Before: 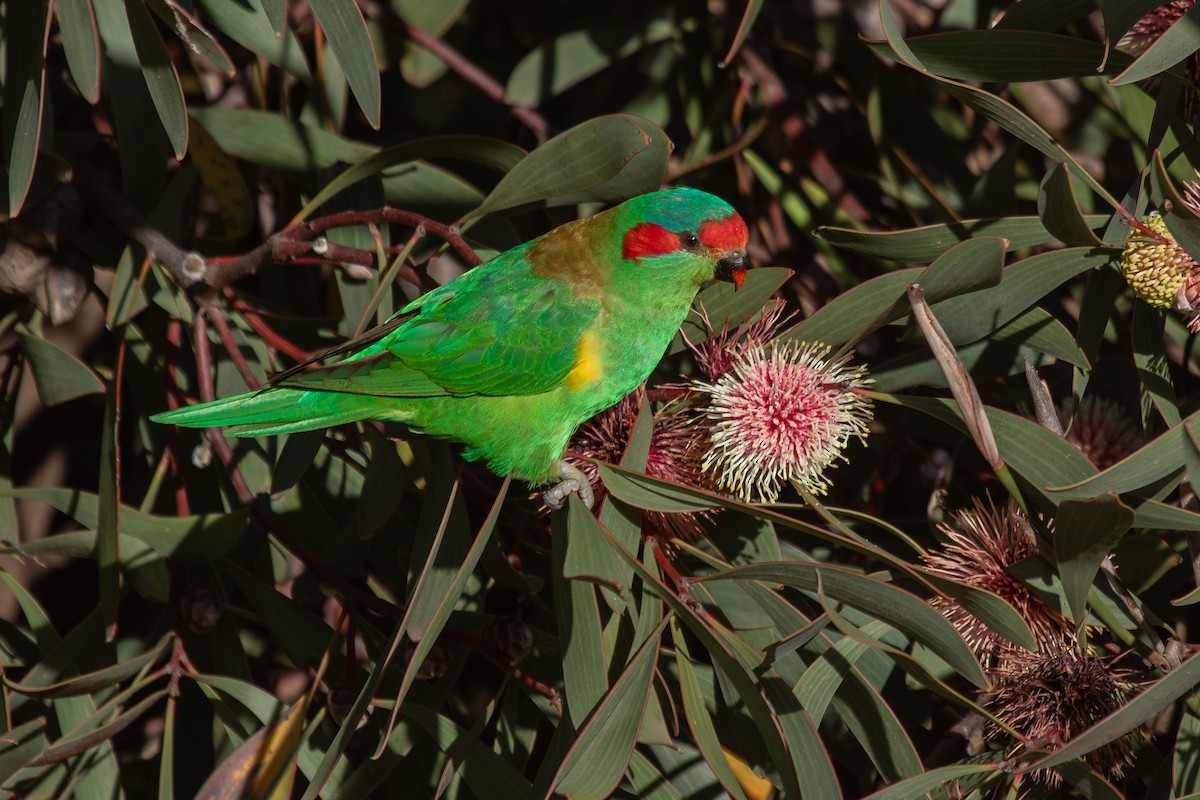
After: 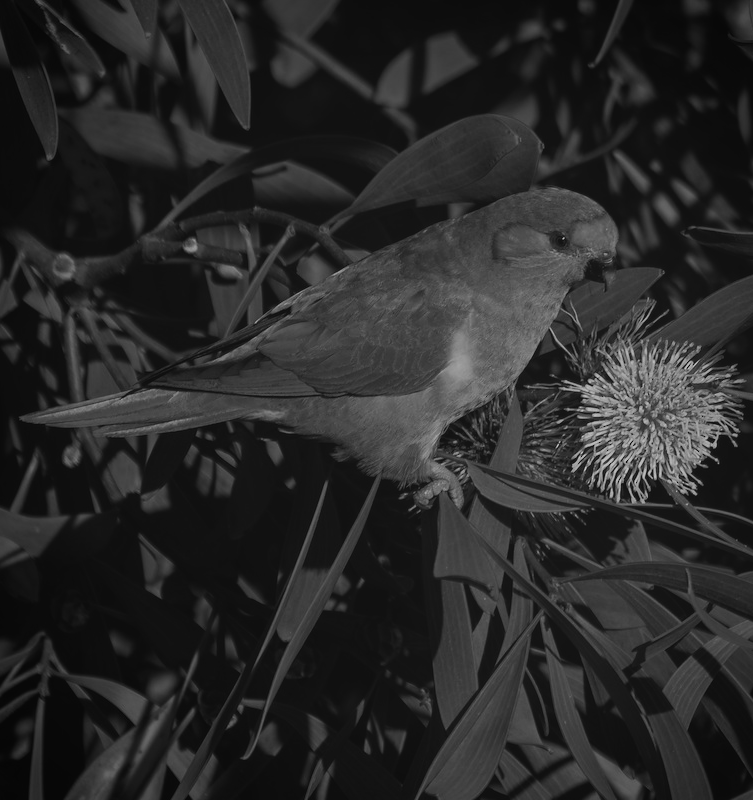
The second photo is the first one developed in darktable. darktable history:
vignetting: automatic ratio true
contrast brightness saturation: contrast 0.069, brightness -0.13, saturation 0.057
crop: left 10.857%, right 26.361%
color calibration: output gray [0.714, 0.278, 0, 0], illuminant same as pipeline (D50), adaptation XYZ, x 0.346, y 0.358, temperature 5019.59 K
local contrast: detail 71%
